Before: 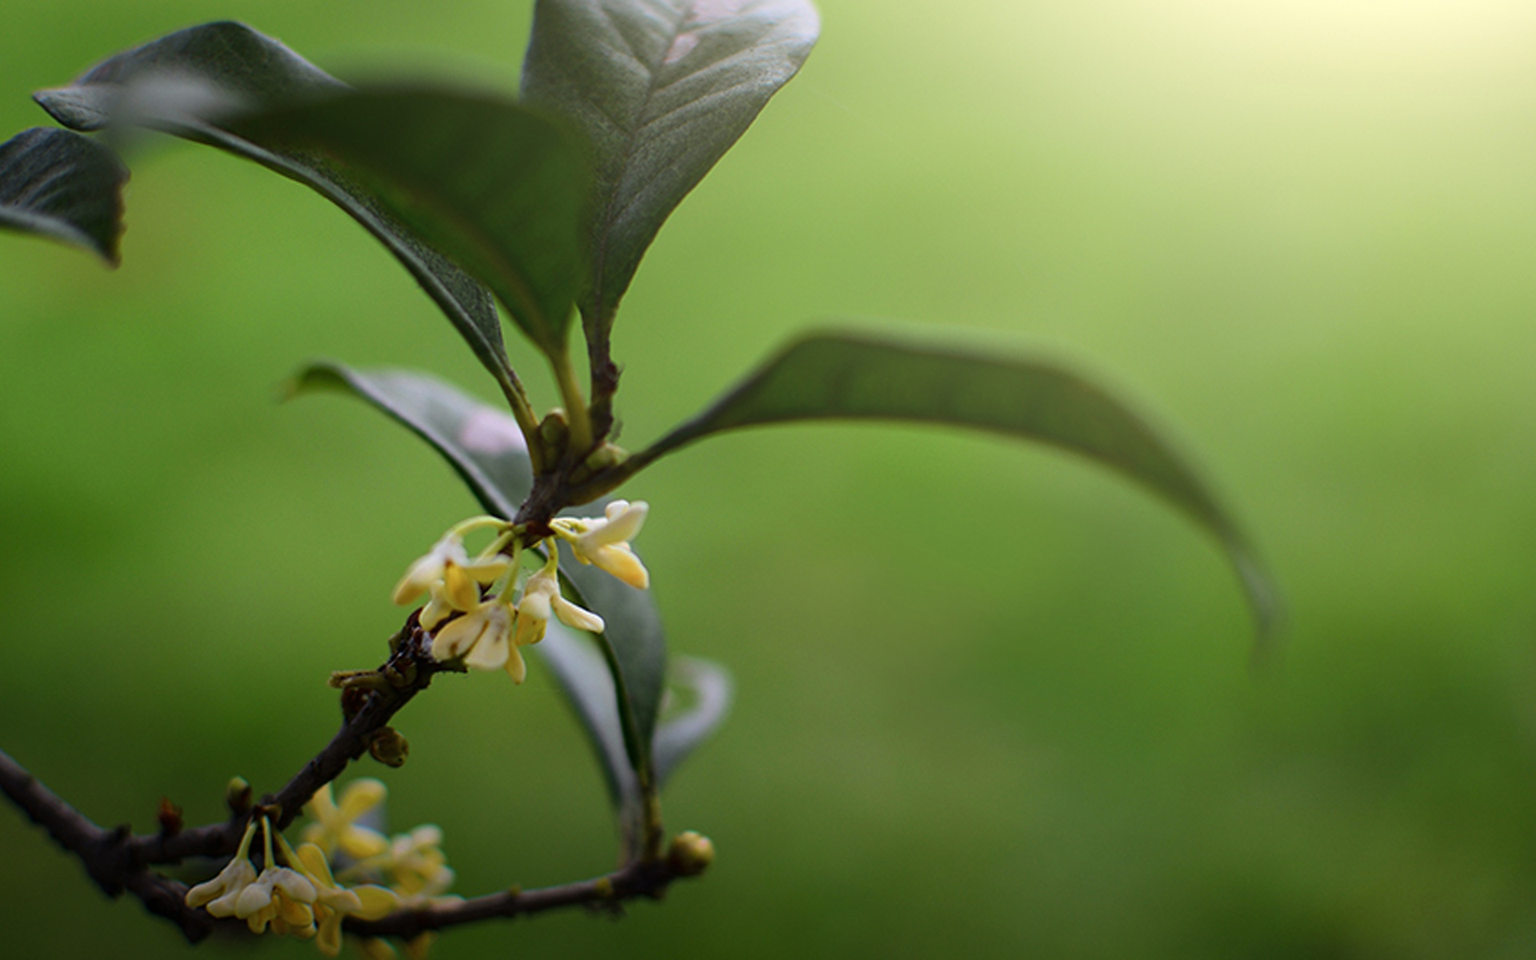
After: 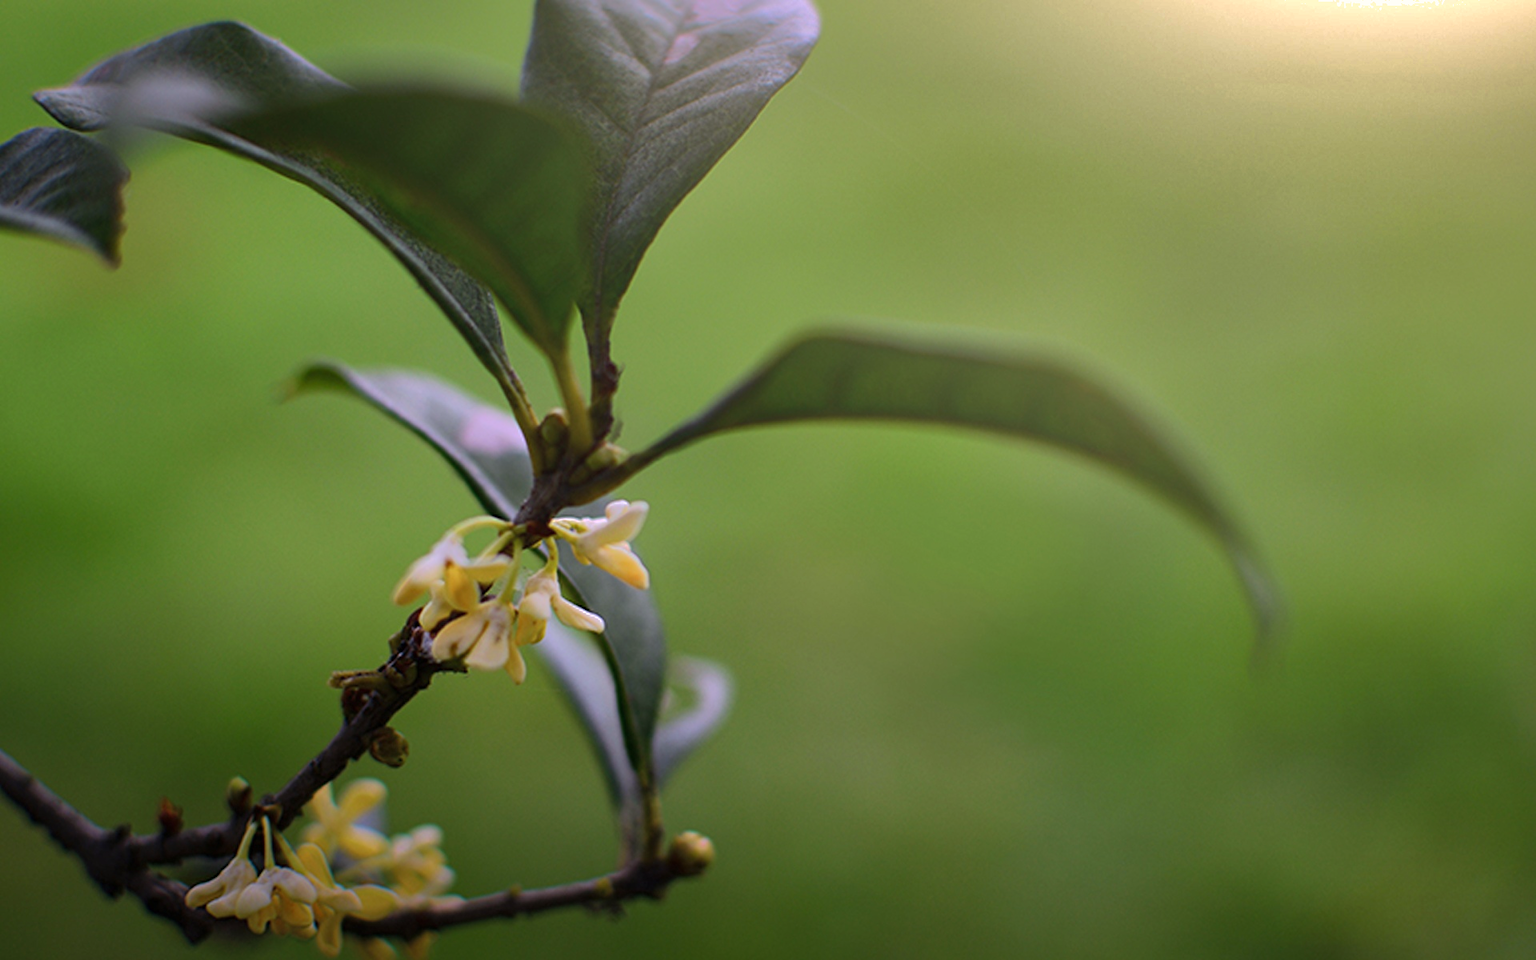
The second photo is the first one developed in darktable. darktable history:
white balance: red 1.066, blue 1.119
shadows and highlights: shadows 38.43, highlights -74.54
